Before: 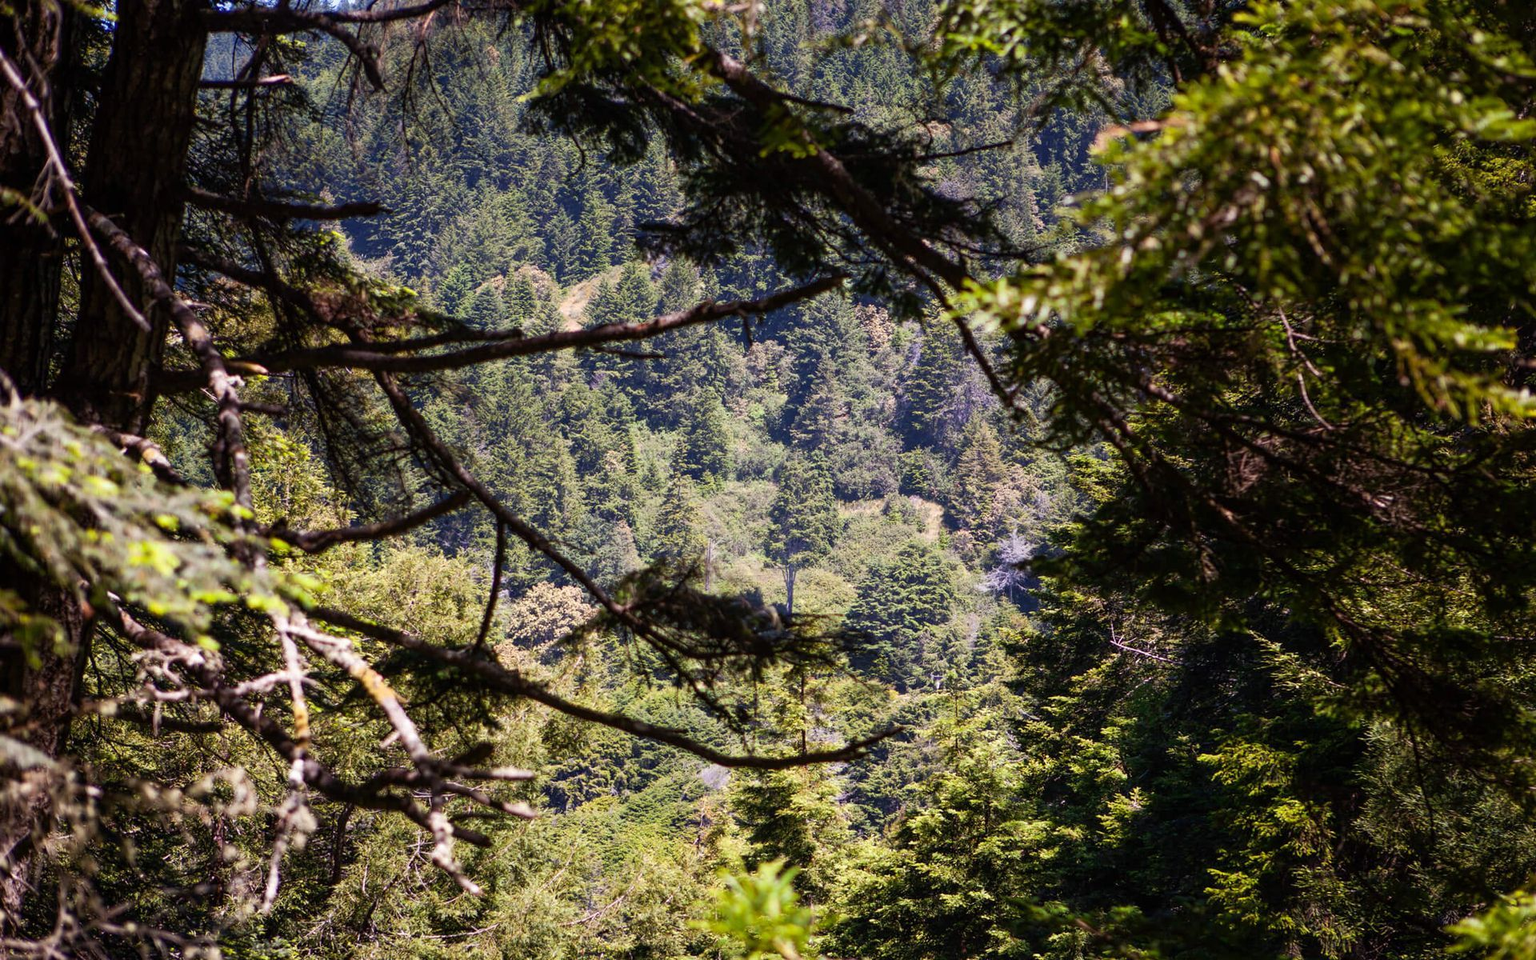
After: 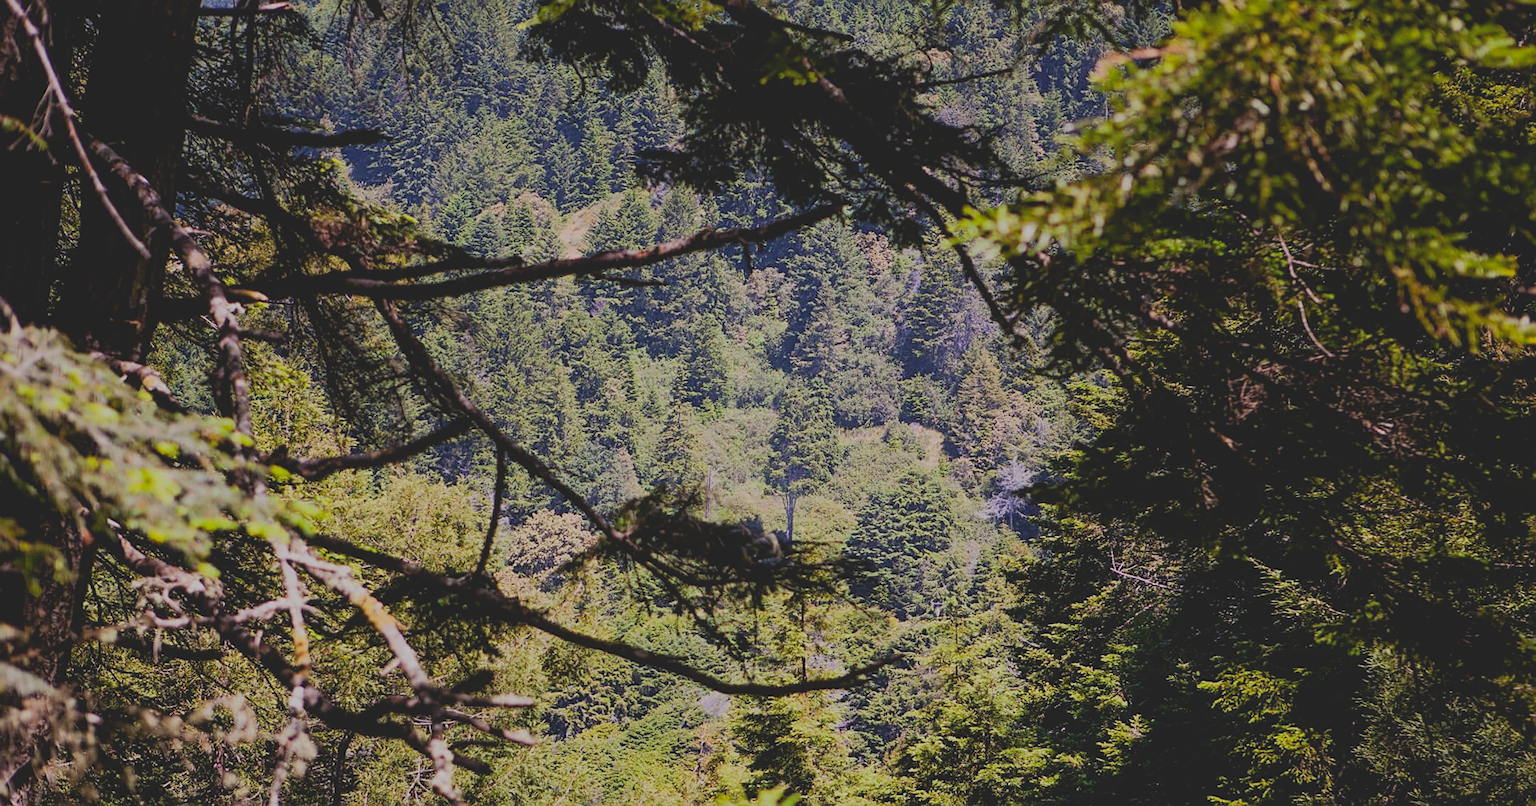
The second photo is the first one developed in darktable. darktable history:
sharpen: on, module defaults
filmic rgb: black relative exposure -7.65 EV, white relative exposure 4.56 EV, hardness 3.61, contrast 1.05
bloom: size 13.65%, threshold 98.39%, strength 4.82%
crop: top 7.625%, bottom 8.027%
contrast brightness saturation: contrast -0.28
